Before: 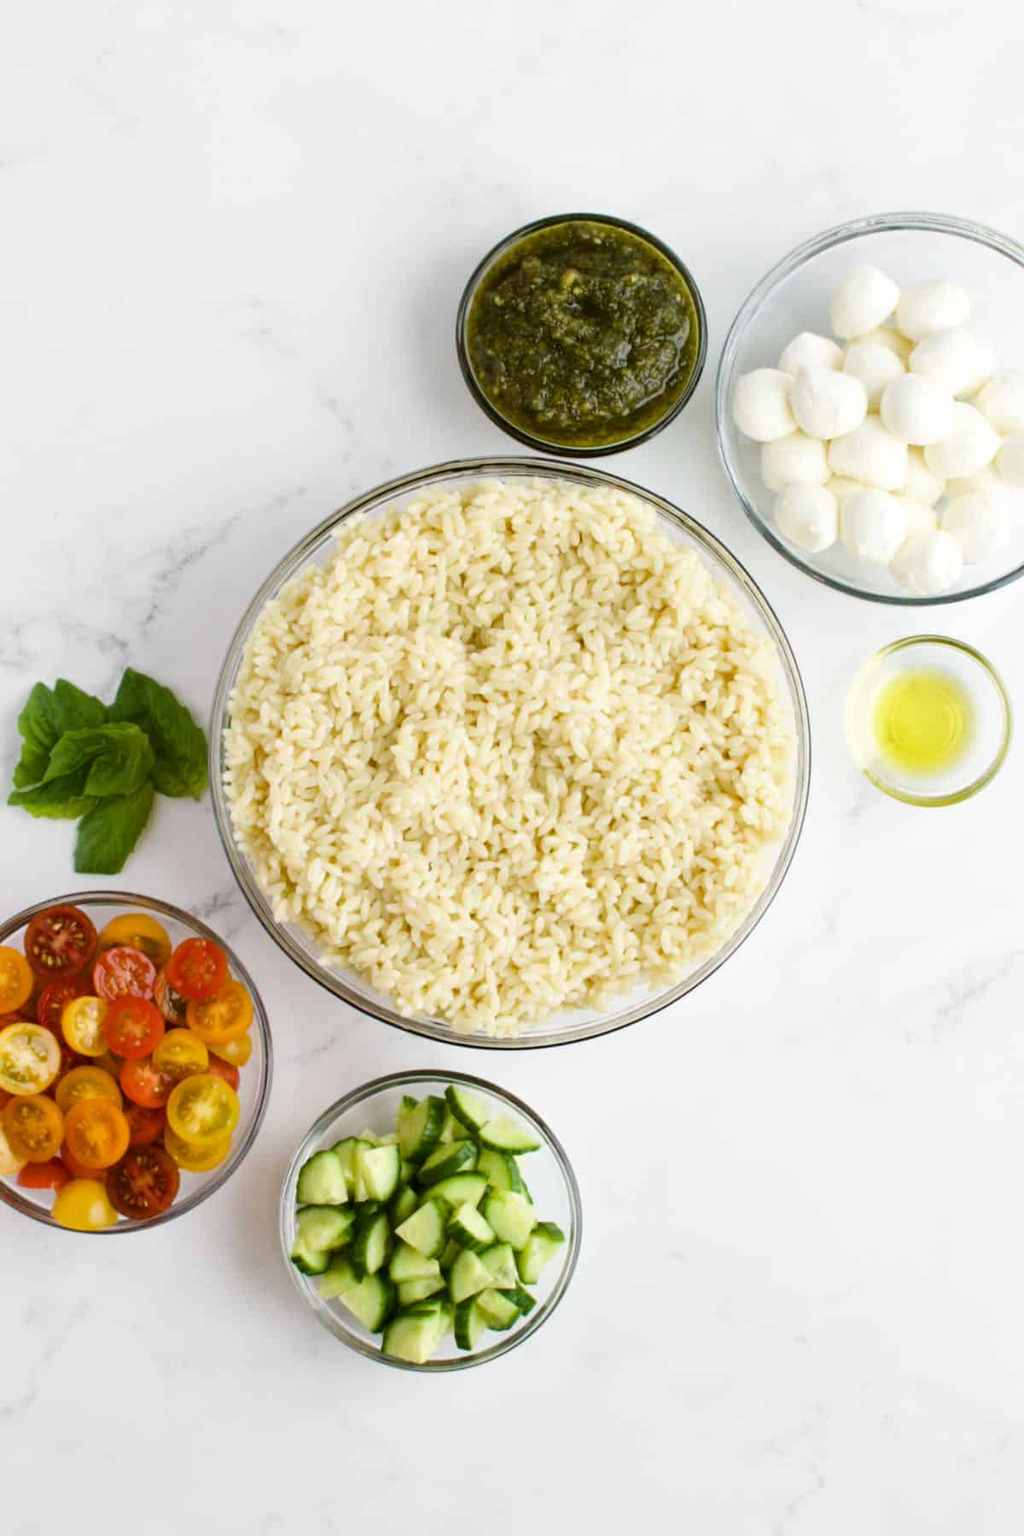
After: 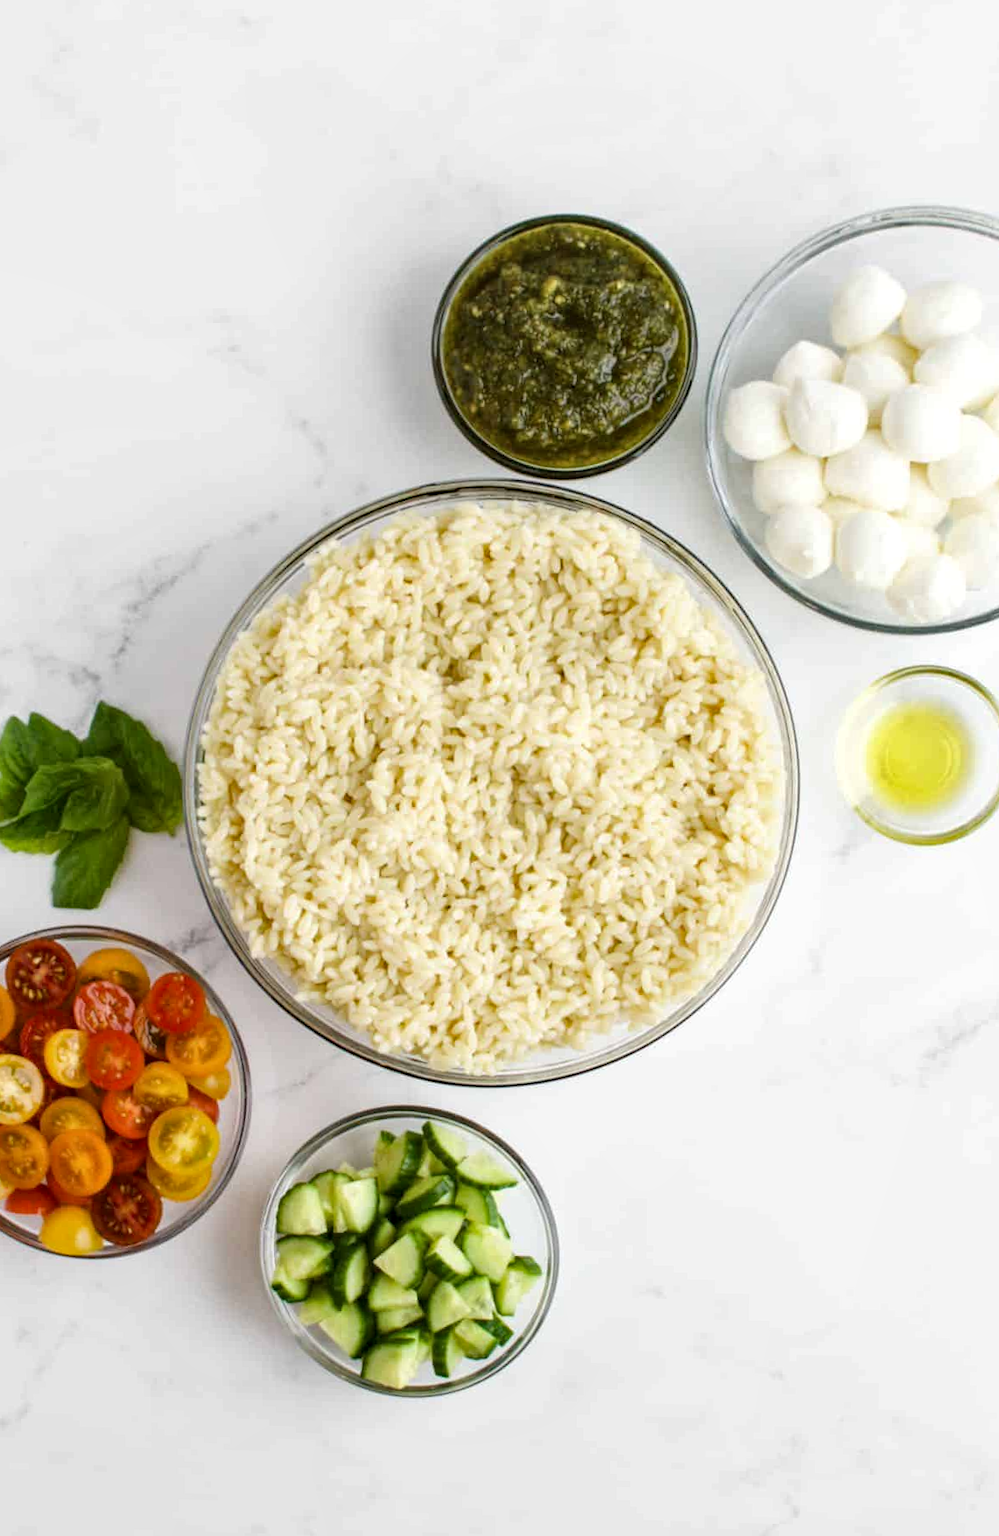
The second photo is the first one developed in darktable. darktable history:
local contrast: on, module defaults
rotate and perspective: rotation 0.074°, lens shift (vertical) 0.096, lens shift (horizontal) -0.041, crop left 0.043, crop right 0.952, crop top 0.024, crop bottom 0.979
